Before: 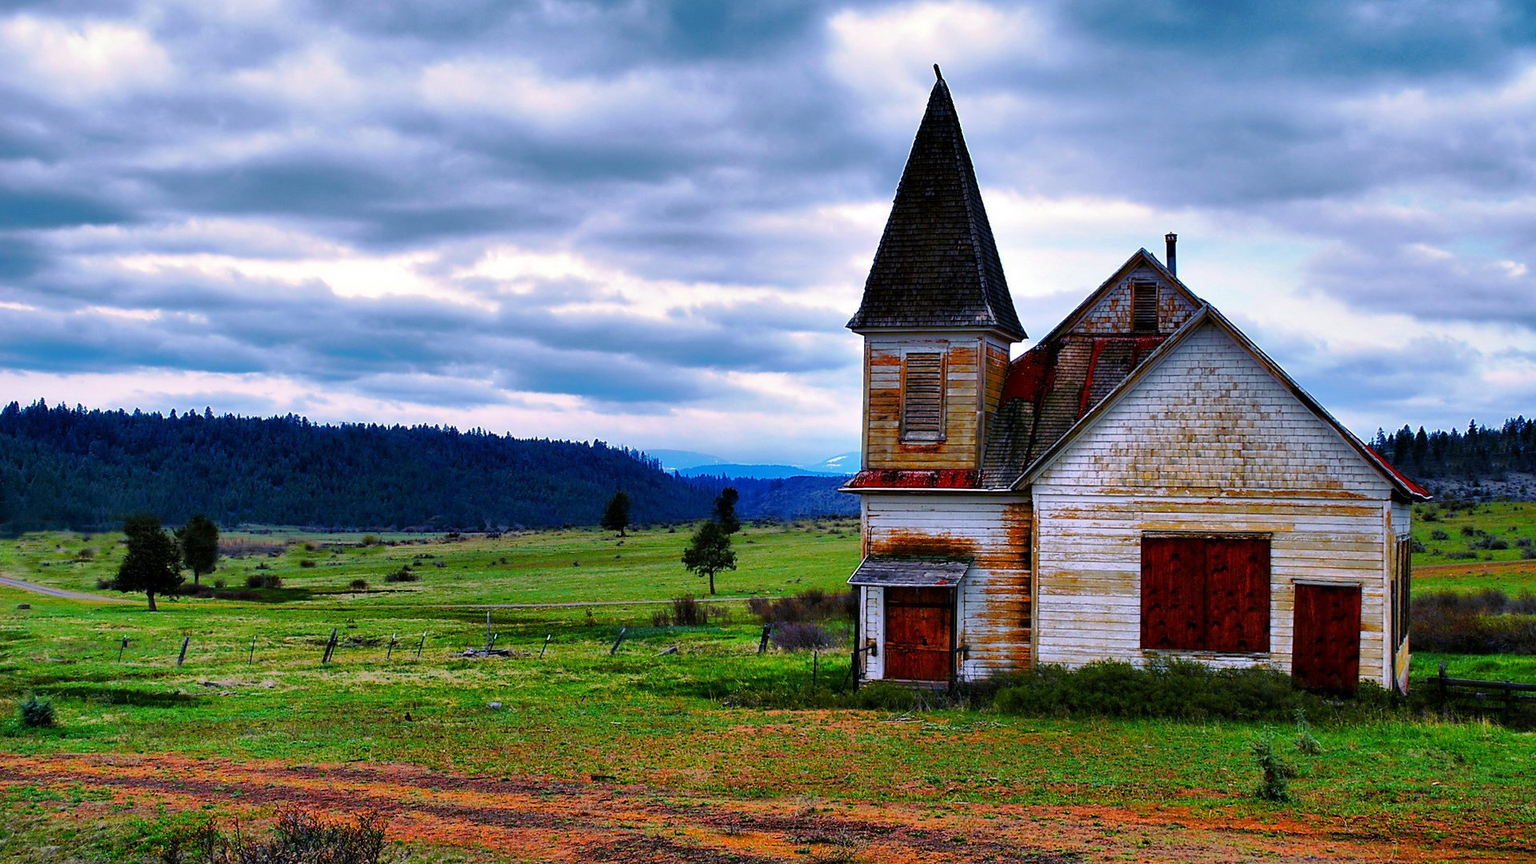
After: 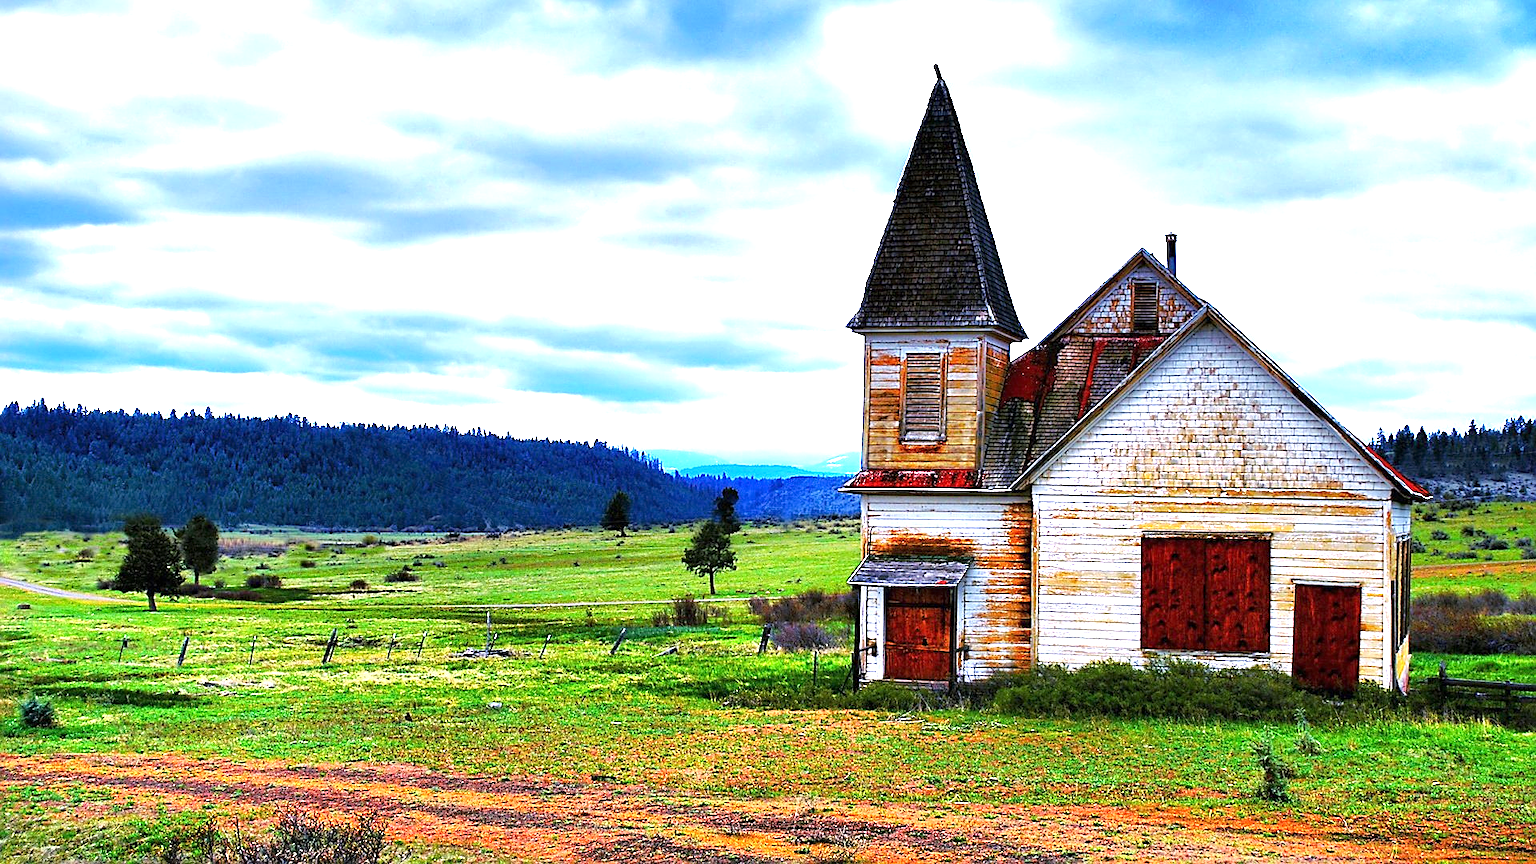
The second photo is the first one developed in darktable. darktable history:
sharpen: on, module defaults
exposure: black level correction 0, exposure 1.473 EV, compensate exposure bias true, compensate highlight preservation false
